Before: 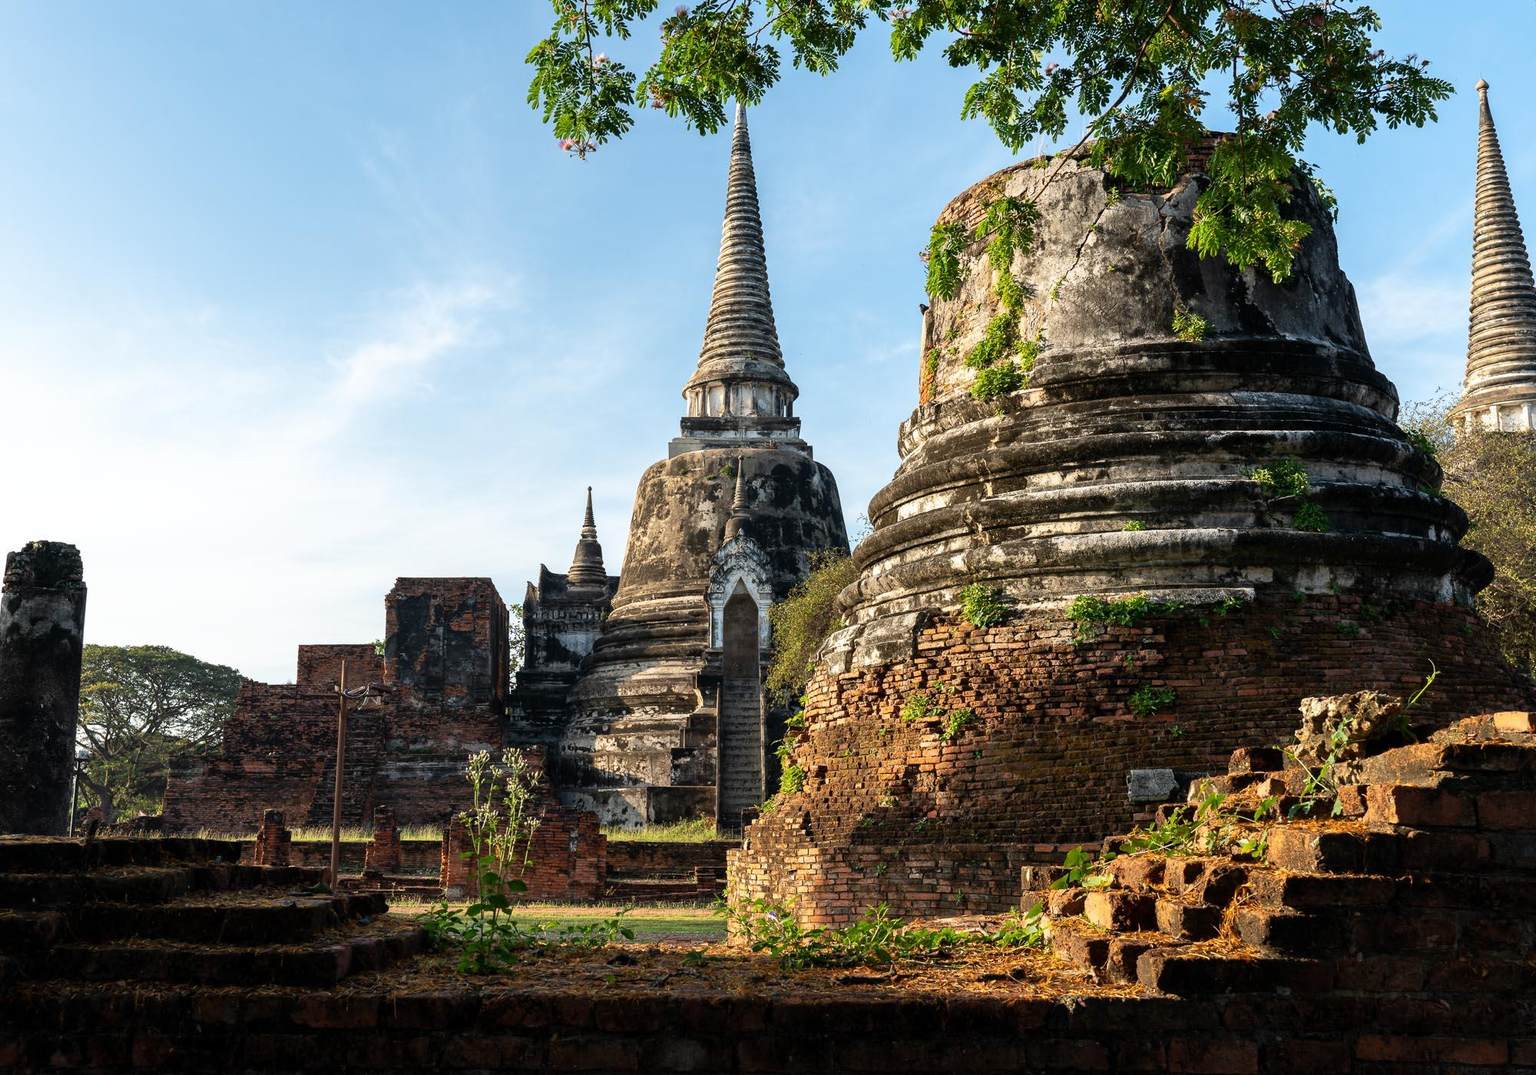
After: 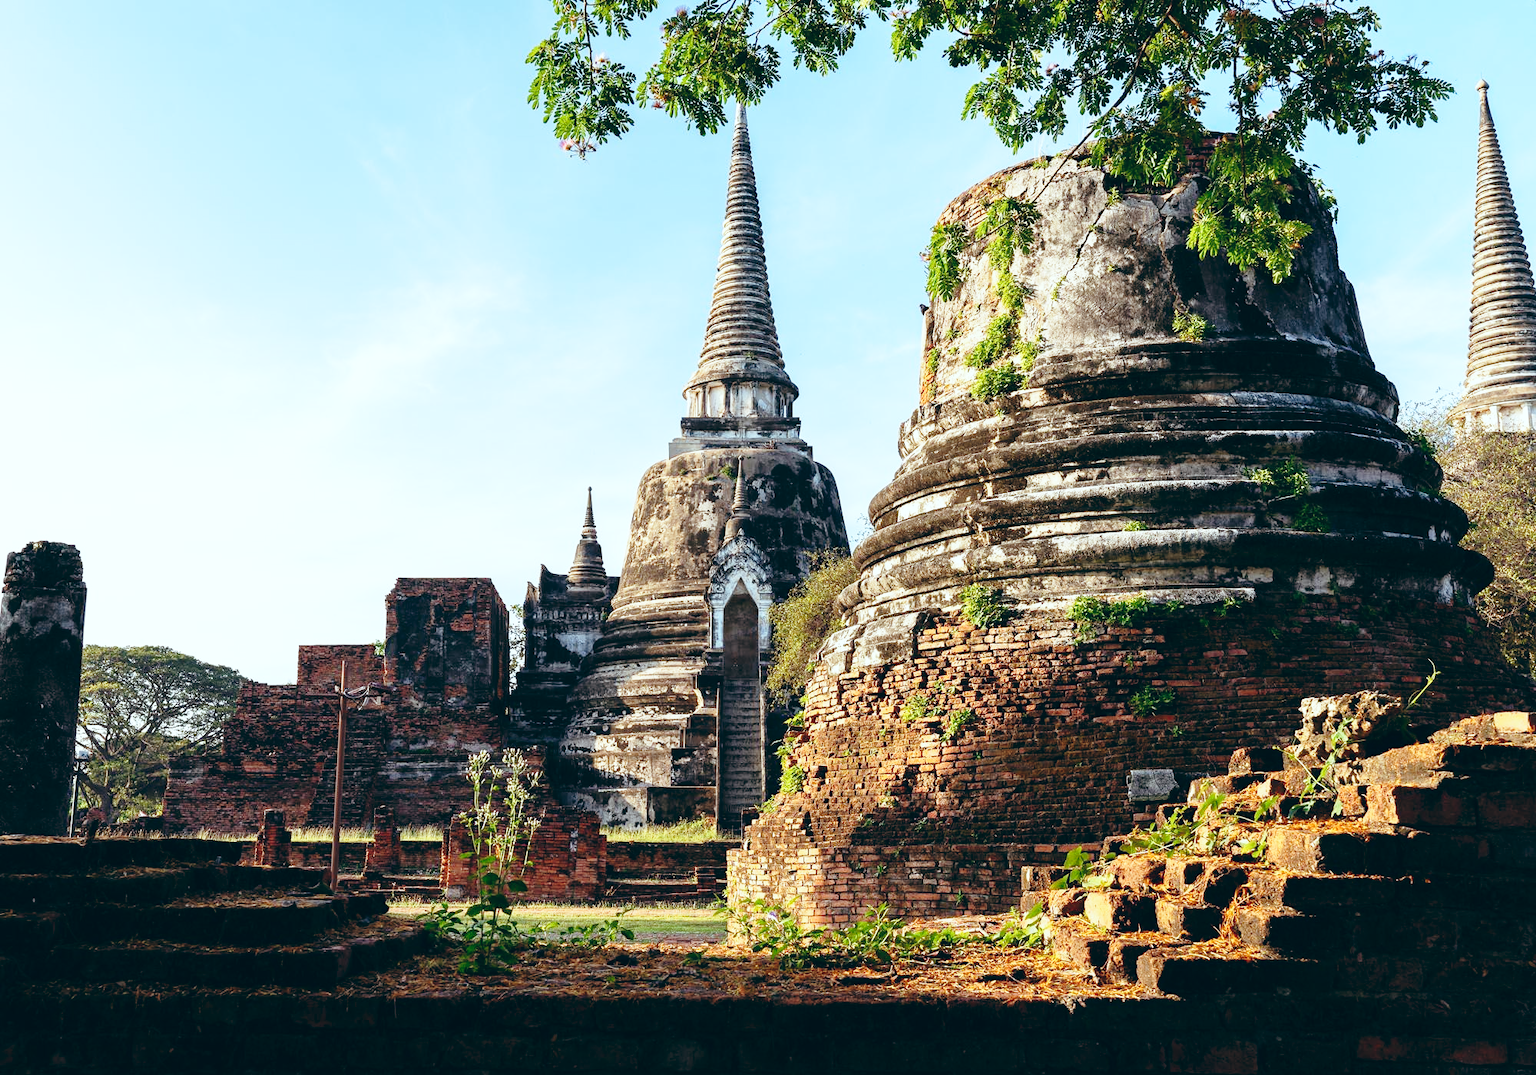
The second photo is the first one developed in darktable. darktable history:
base curve: curves: ch0 [(0, 0) (0.028, 0.03) (0.121, 0.232) (0.46, 0.748) (0.859, 0.968) (1, 1)], preserve colors none
color balance: lift [1.003, 0.993, 1.001, 1.007], gamma [1.018, 1.072, 0.959, 0.928], gain [0.974, 0.873, 1.031, 1.127]
